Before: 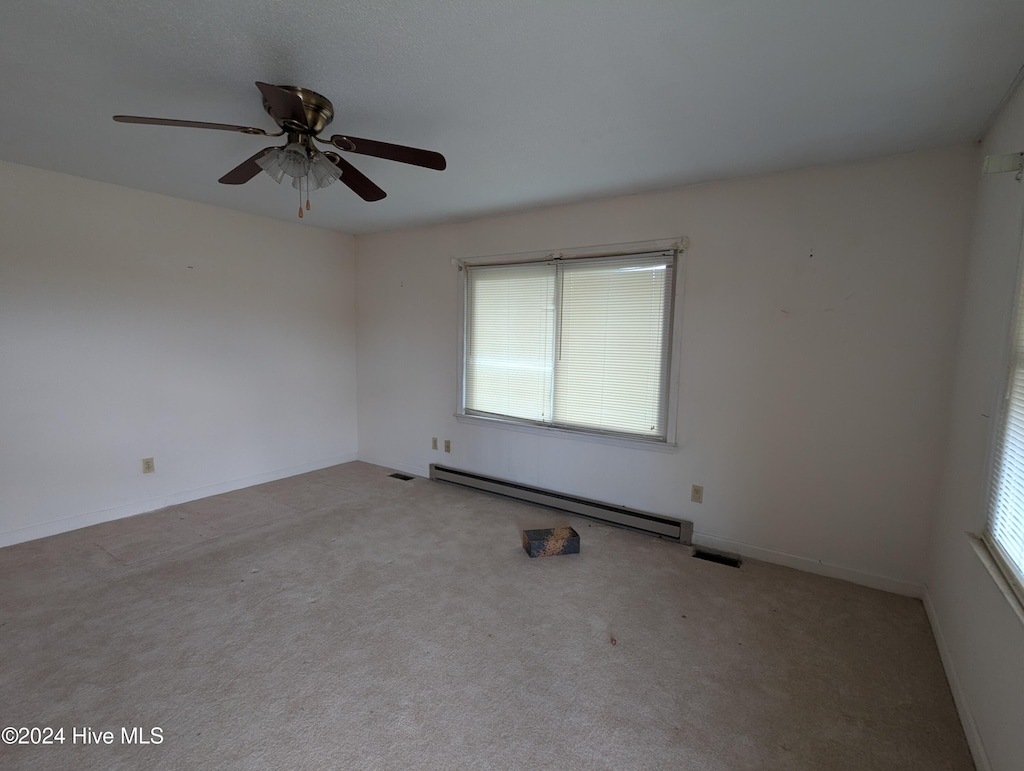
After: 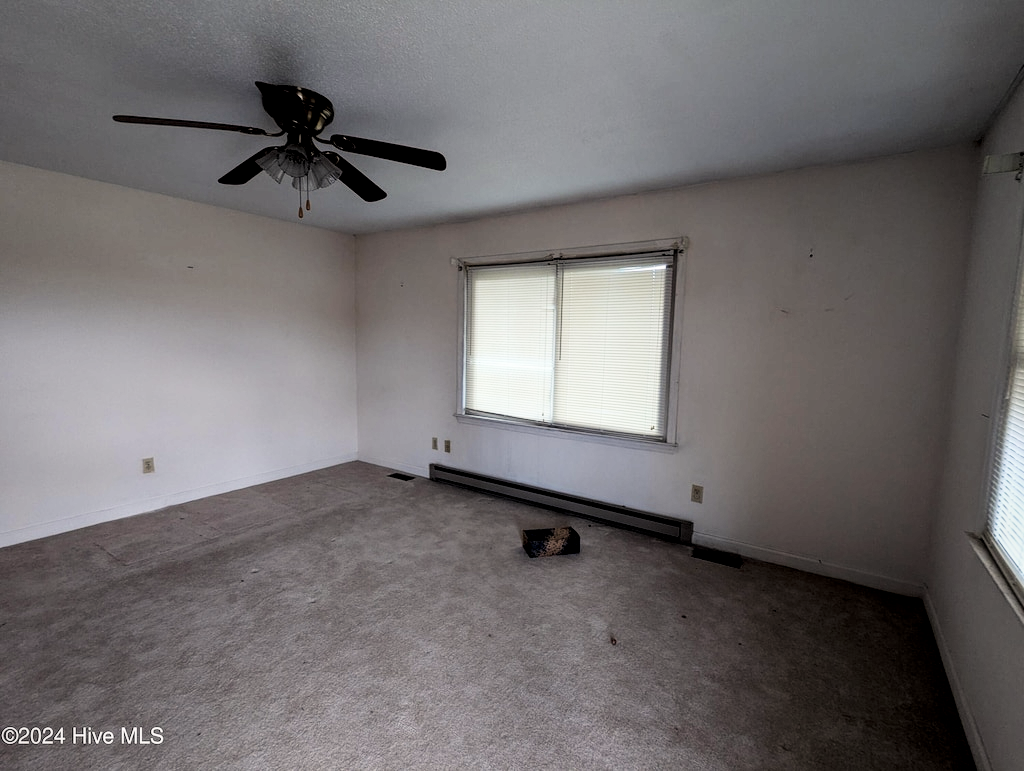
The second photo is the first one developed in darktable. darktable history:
filmic rgb: black relative exposure -5.08 EV, white relative exposure 3.98 EV, hardness 2.89, contrast 1.299, highlights saturation mix -30.79%
local contrast: on, module defaults
color balance rgb: shadows lift › chroma 3.328%, shadows lift › hue 281.41°, highlights gain › luminance 7.645%, highlights gain › chroma 0.871%, highlights gain › hue 47.21°, perceptual saturation grading › global saturation 0.341%, perceptual brilliance grading › global brilliance 15.796%, perceptual brilliance grading › shadows -34.201%, global vibrance 20%
